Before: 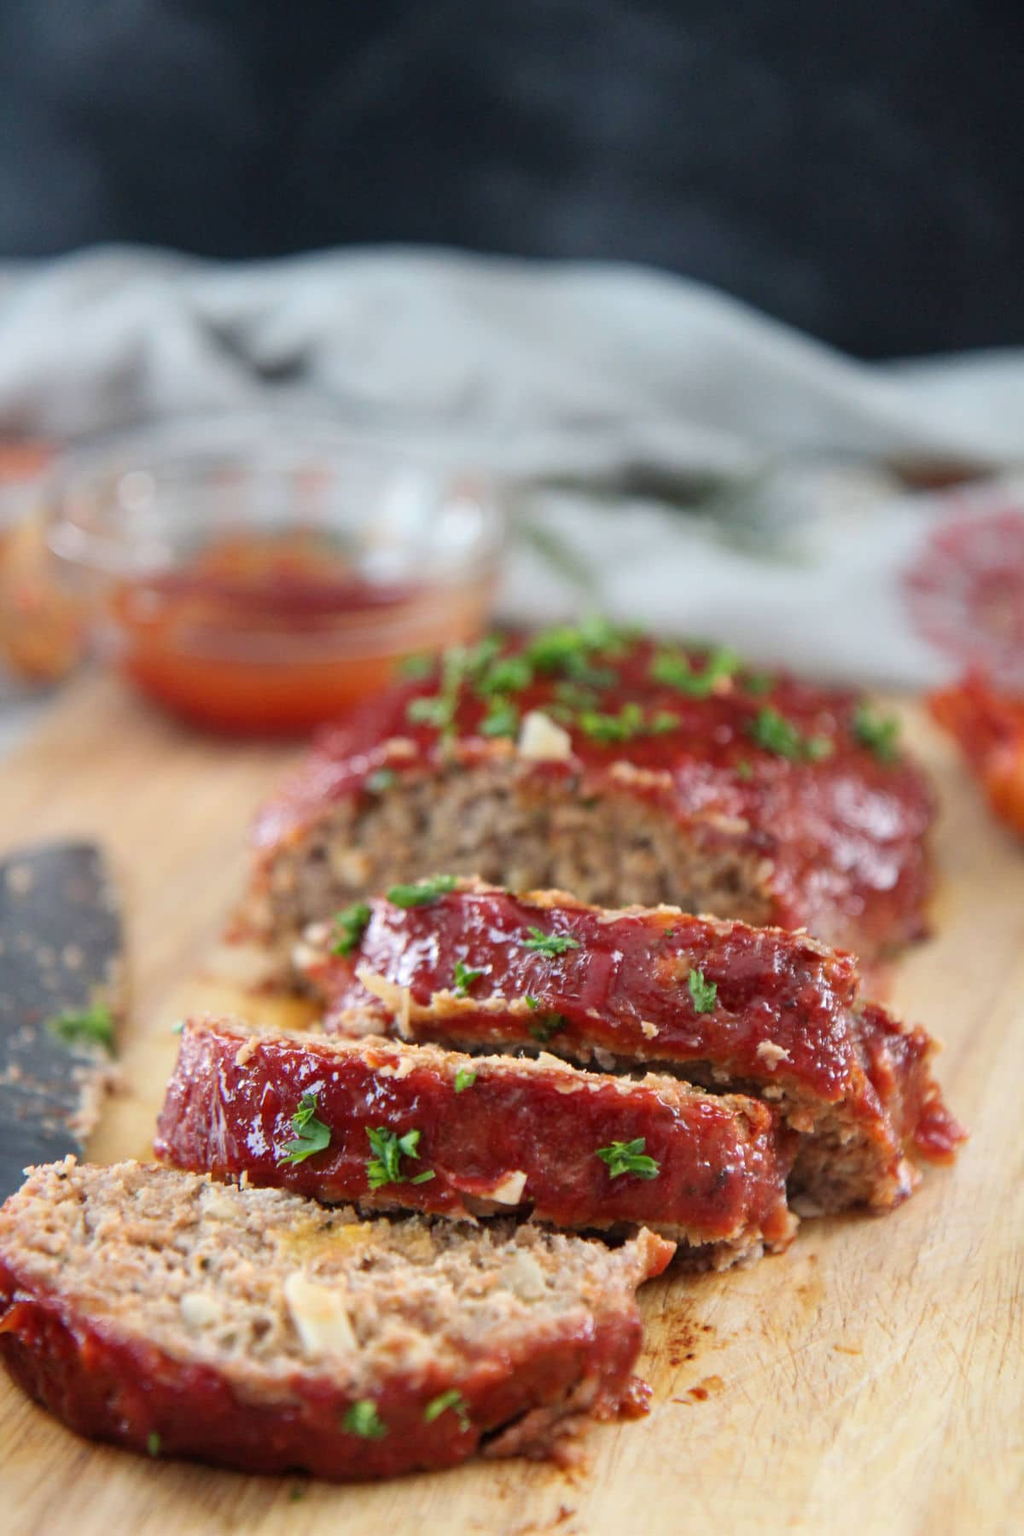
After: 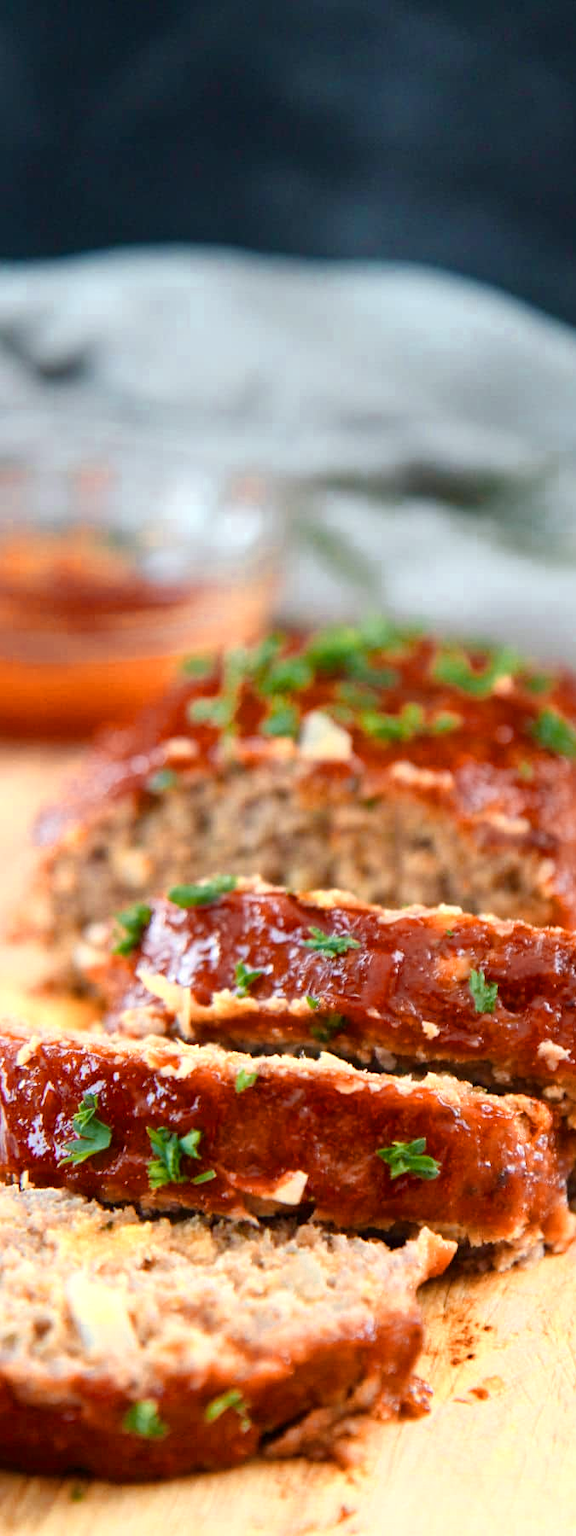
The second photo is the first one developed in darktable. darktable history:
color zones: curves: ch0 [(0.018, 0.548) (0.197, 0.654) (0.425, 0.447) (0.605, 0.658) (0.732, 0.579)]; ch1 [(0.105, 0.531) (0.224, 0.531) (0.386, 0.39) (0.618, 0.456) (0.732, 0.456) (0.956, 0.421)]; ch2 [(0.039, 0.583) (0.215, 0.465) (0.399, 0.544) (0.465, 0.548) (0.614, 0.447) (0.724, 0.43) (0.882, 0.623) (0.956, 0.632)]
color balance rgb: perceptual saturation grading › global saturation 20%, perceptual saturation grading › highlights -25%, perceptual saturation grading › shadows 50%
velvia: on, module defaults
crop: left 21.496%, right 22.254%
